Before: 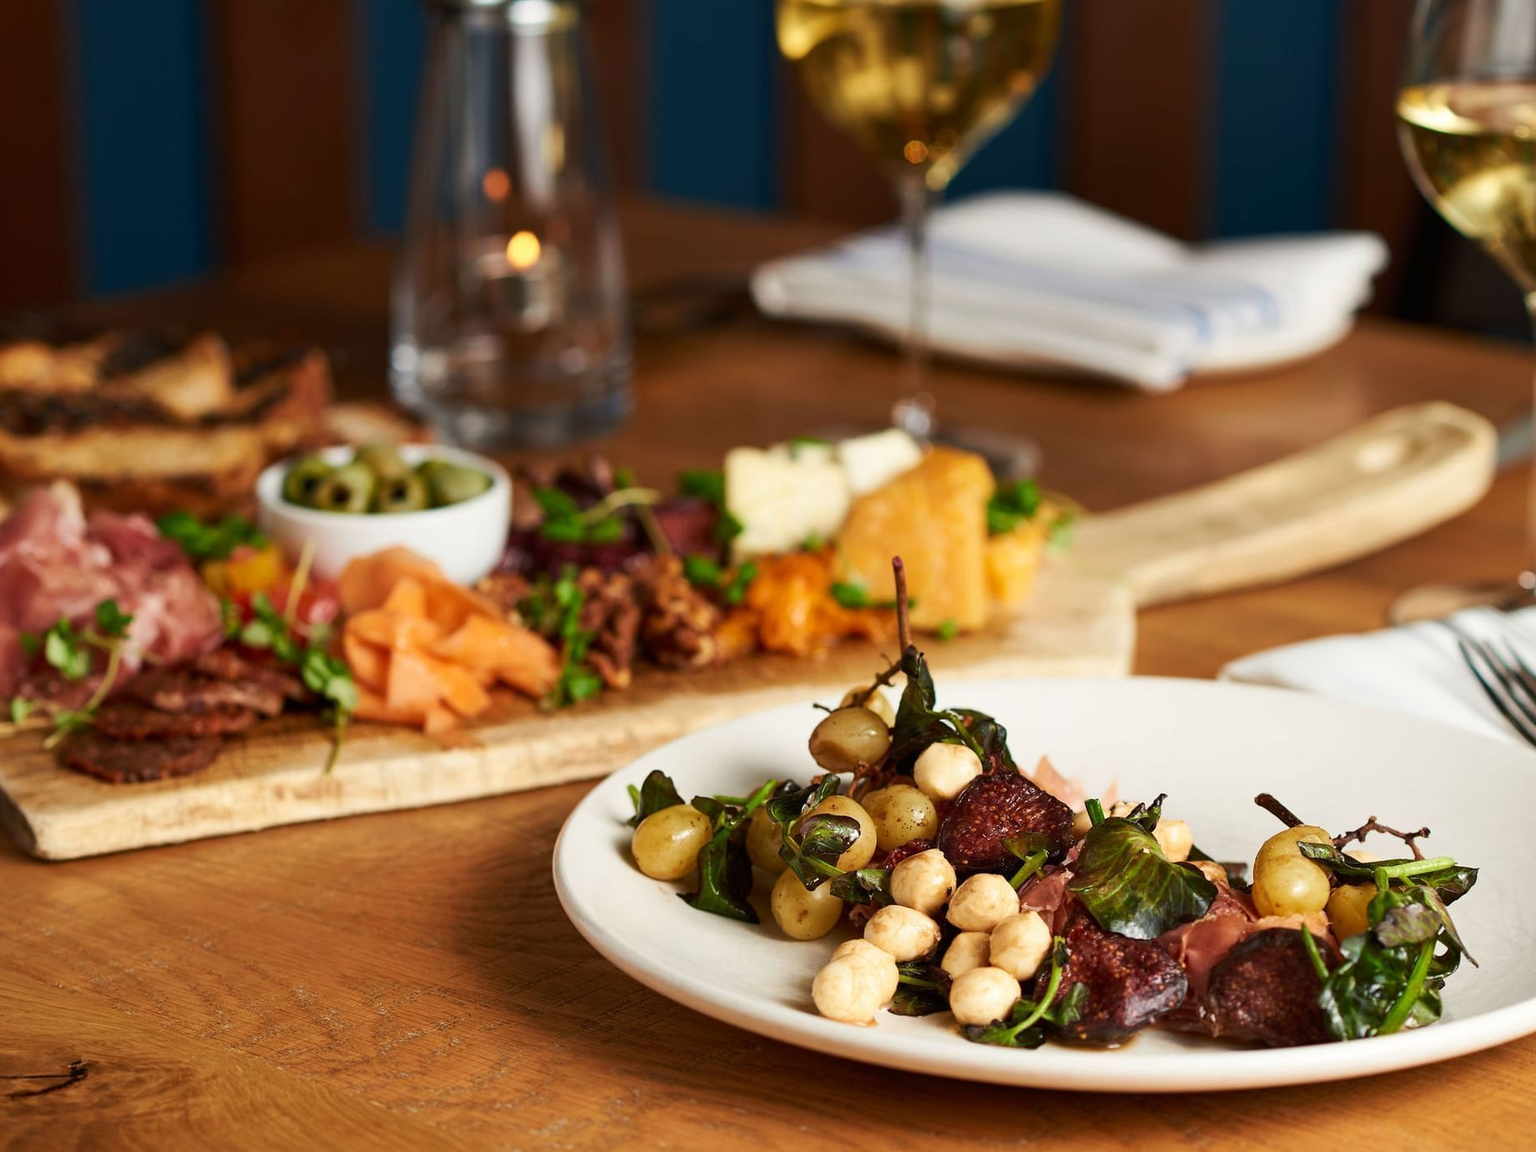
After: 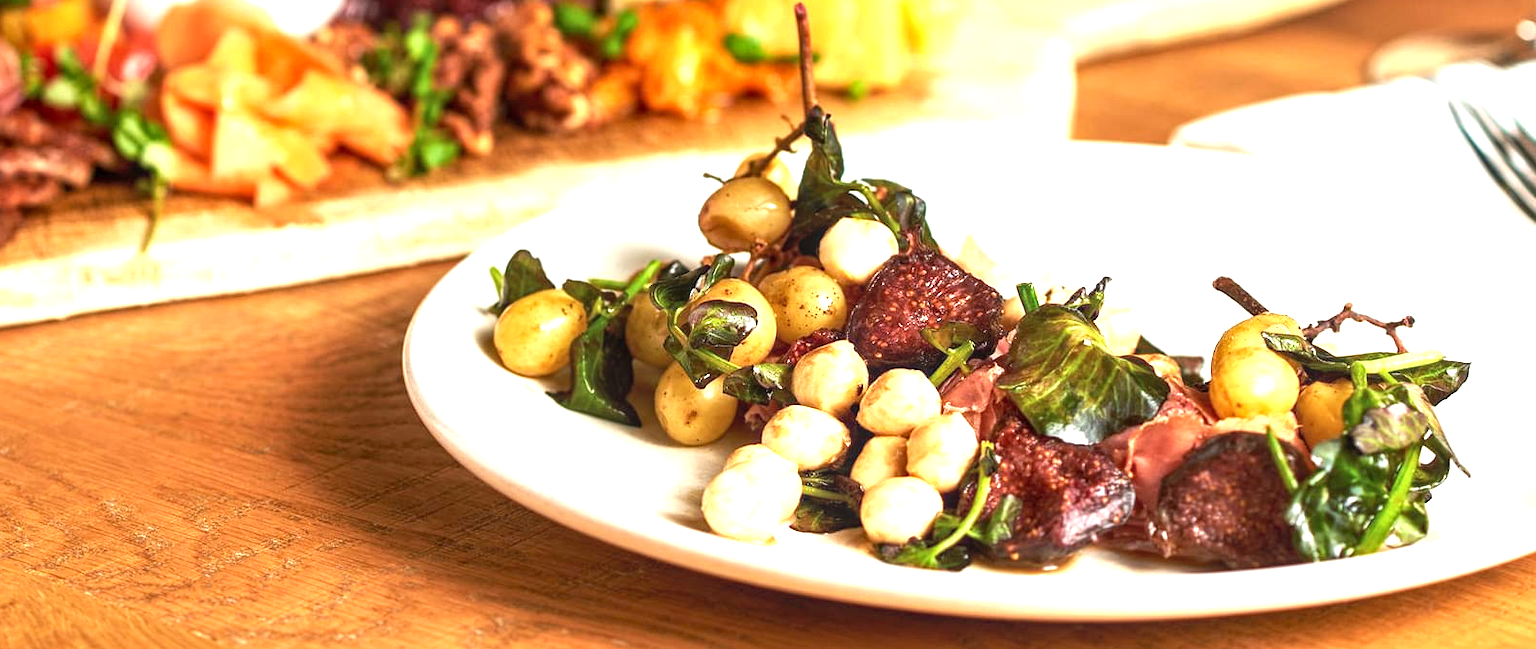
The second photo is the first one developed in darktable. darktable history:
exposure: exposure 1.25 EV, compensate exposure bias true, compensate highlight preservation false
crop and rotate: left 13.306%, top 48.129%, bottom 2.928%
local contrast: on, module defaults
